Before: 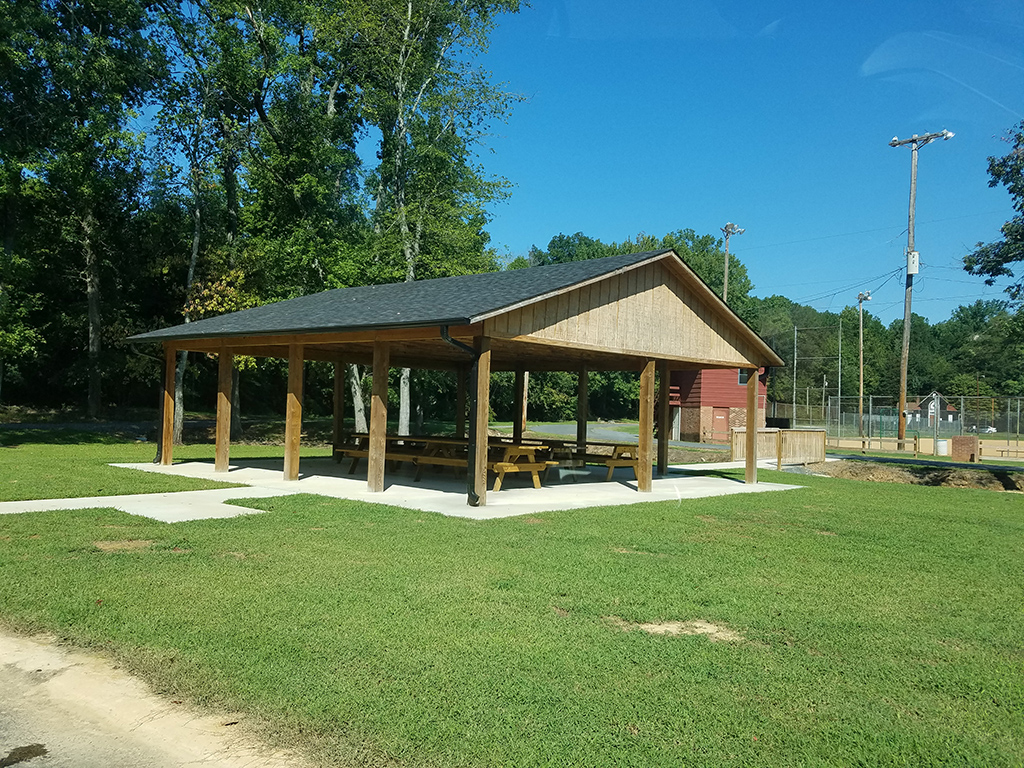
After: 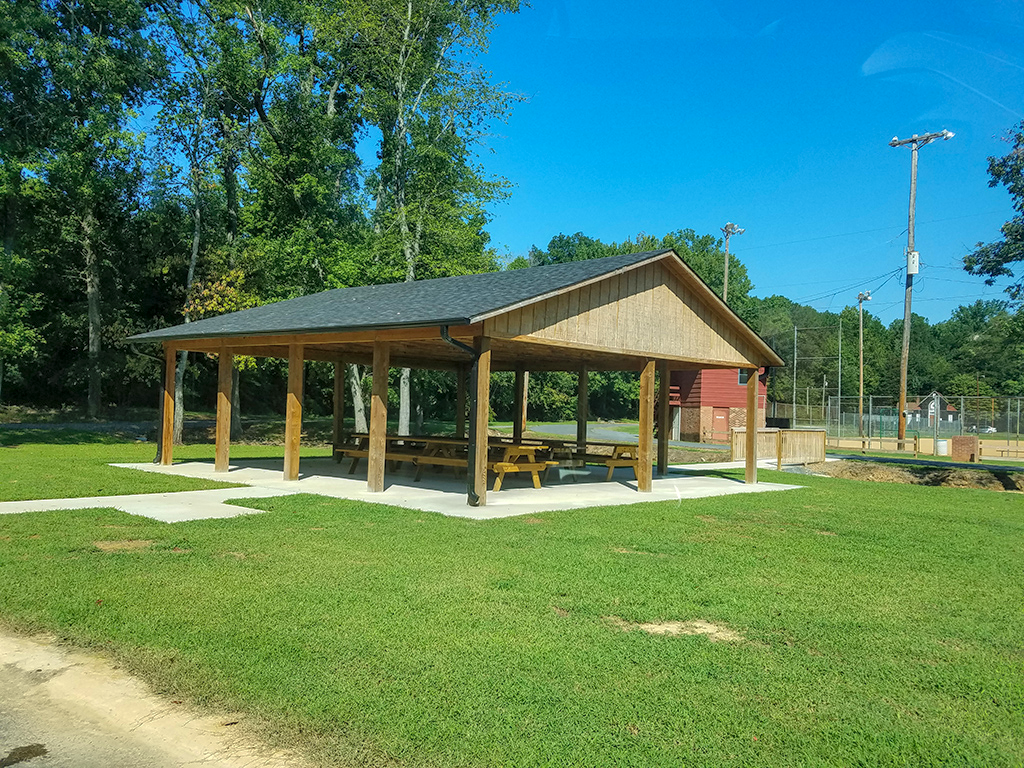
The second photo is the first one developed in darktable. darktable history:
local contrast: highlights 25%, detail 130%
shadows and highlights: on, module defaults
contrast brightness saturation: brightness 0.09, saturation 0.19
